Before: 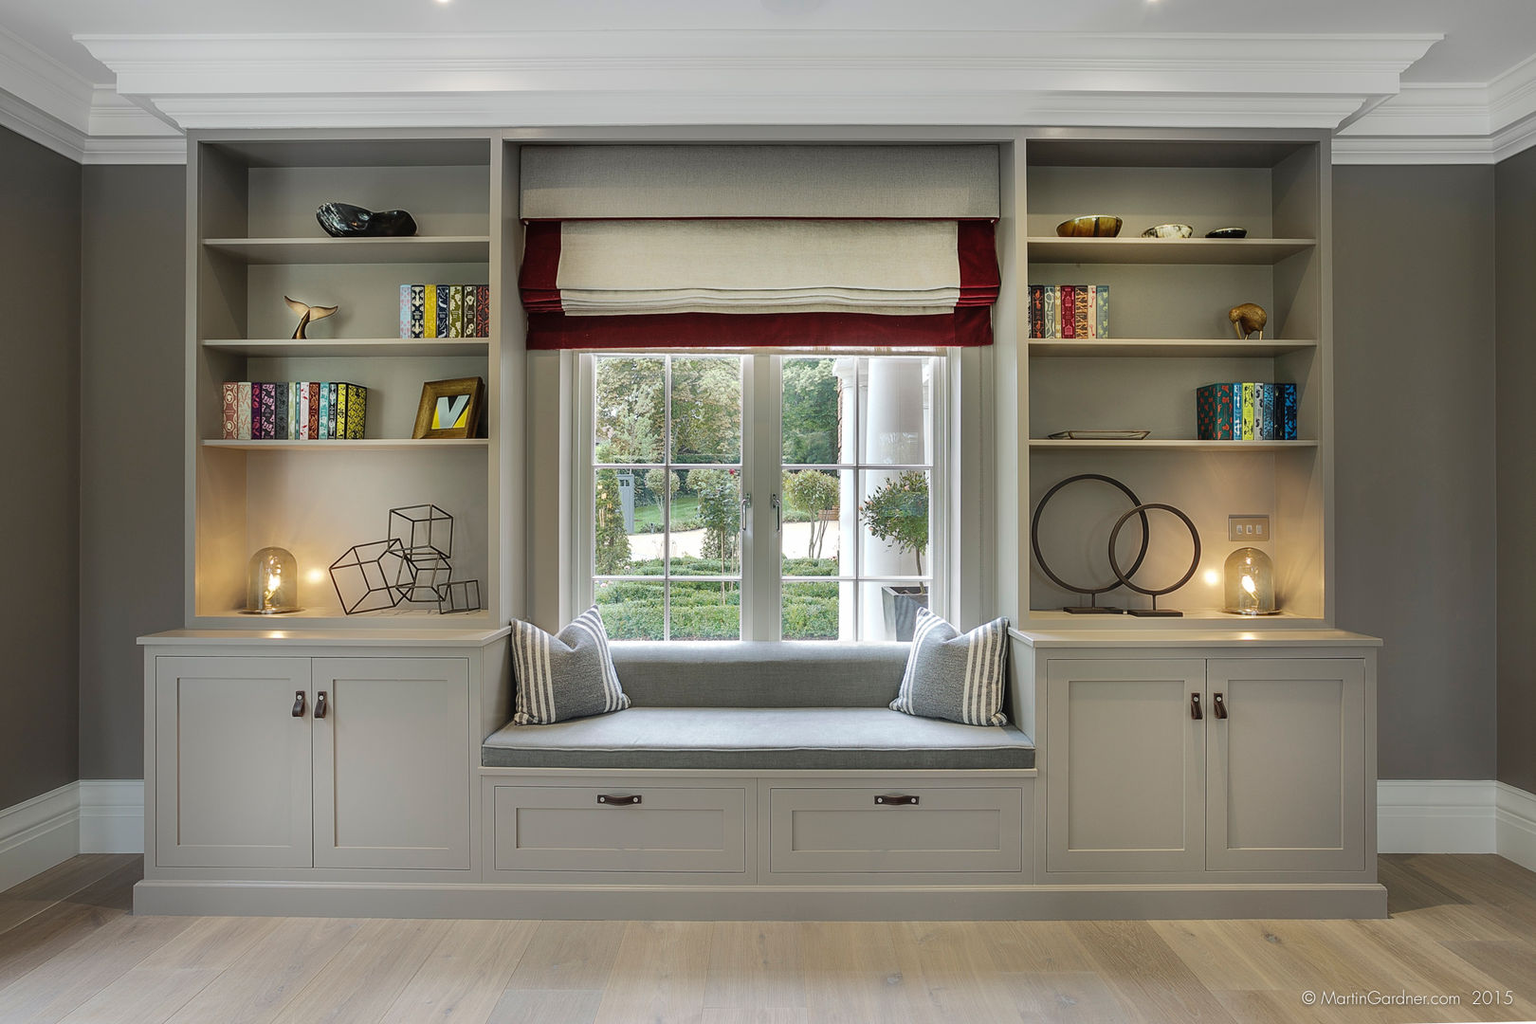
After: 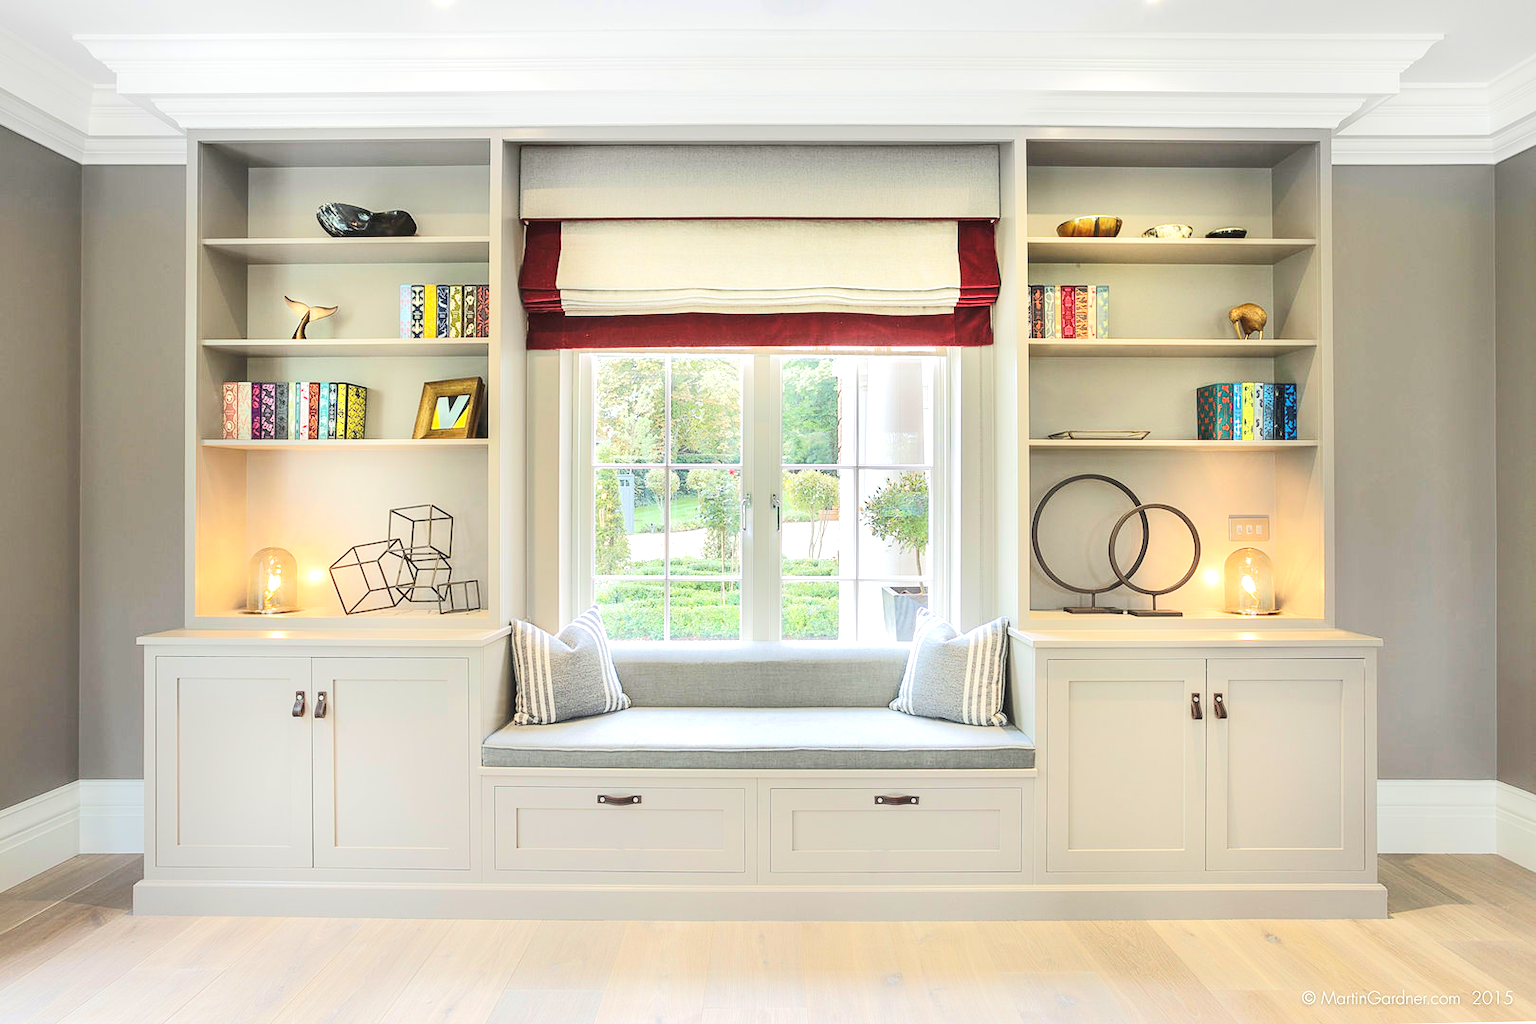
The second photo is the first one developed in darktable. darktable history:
tone equalizer: -8 EV 1.97 EV, -7 EV 1.97 EV, -6 EV 1.97 EV, -5 EV 1.98 EV, -4 EV 1.98 EV, -3 EV 1.49 EV, -2 EV 0.996 EV, -1 EV 0.496 EV, edges refinement/feathering 500, mask exposure compensation -1.57 EV, preserve details no
